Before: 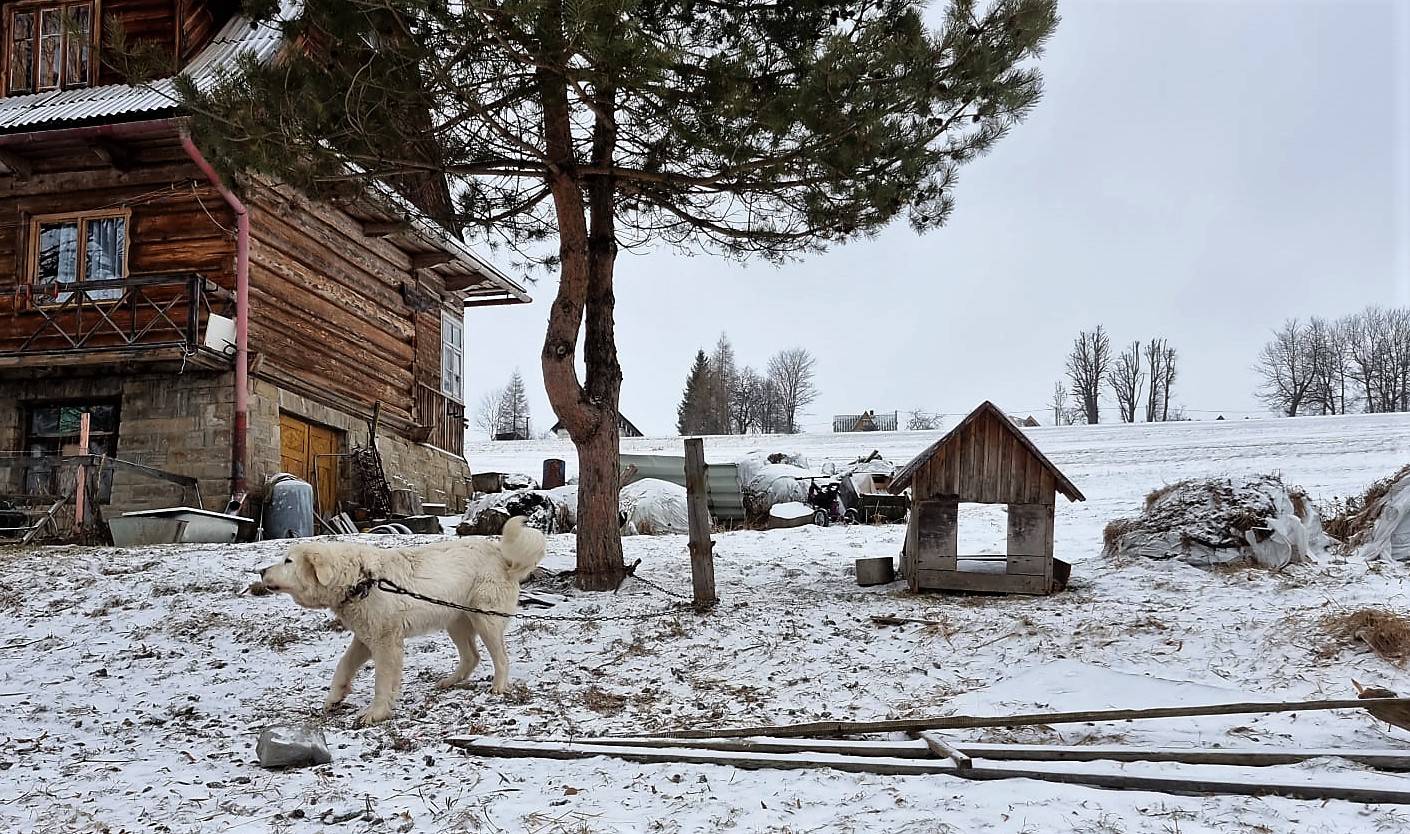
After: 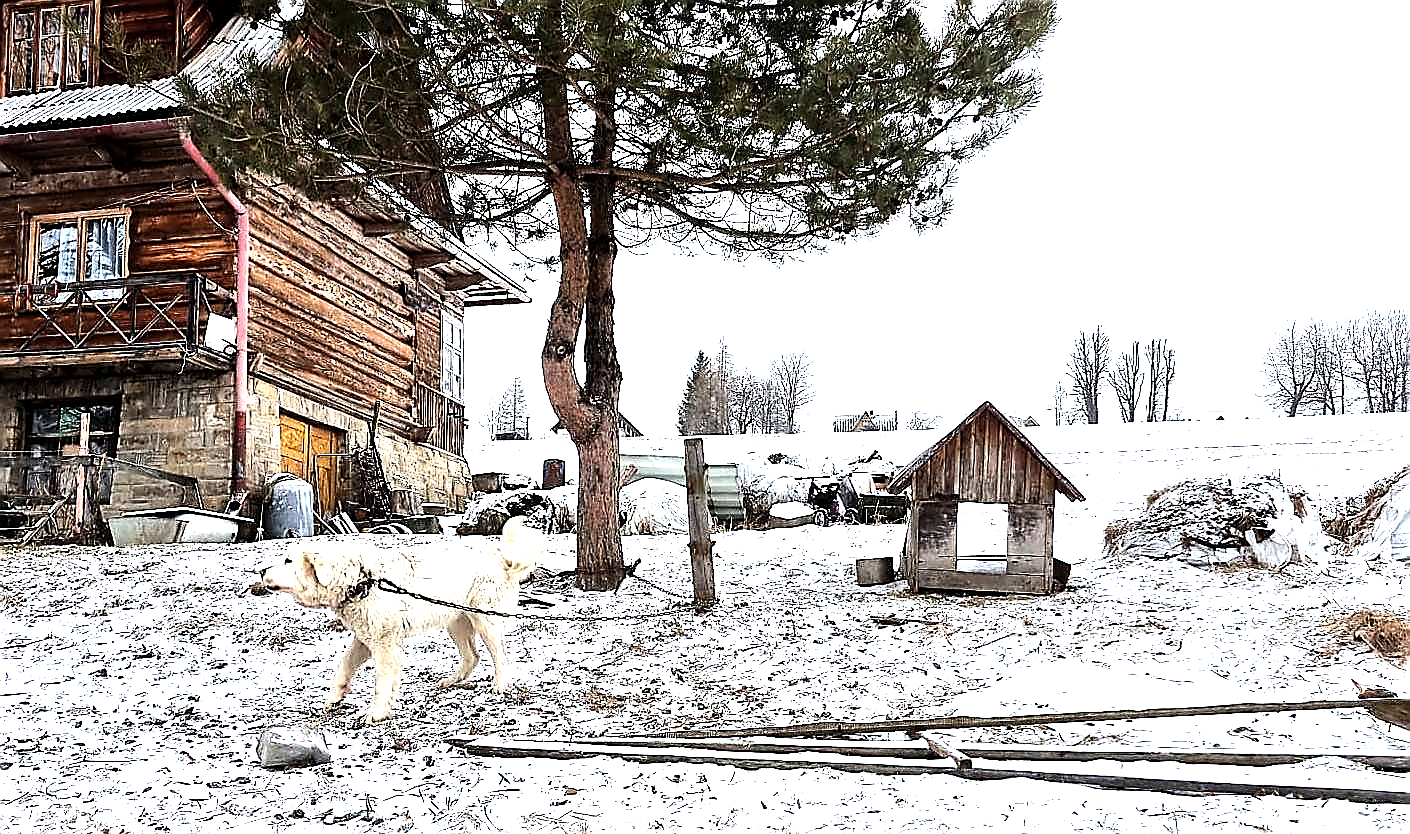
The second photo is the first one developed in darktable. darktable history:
tone equalizer: -8 EV -0.75 EV, -7 EV -0.7 EV, -6 EV -0.6 EV, -5 EV -0.4 EV, -3 EV 0.4 EV, -2 EV 0.6 EV, -1 EV 0.7 EV, +0 EV 0.75 EV, edges refinement/feathering 500, mask exposure compensation -1.57 EV, preserve details no
exposure: black level correction 0.001, exposure 1.398 EV, compensate exposure bias true, compensate highlight preservation false
sharpen: radius 1.4, amount 1.25, threshold 0.7
